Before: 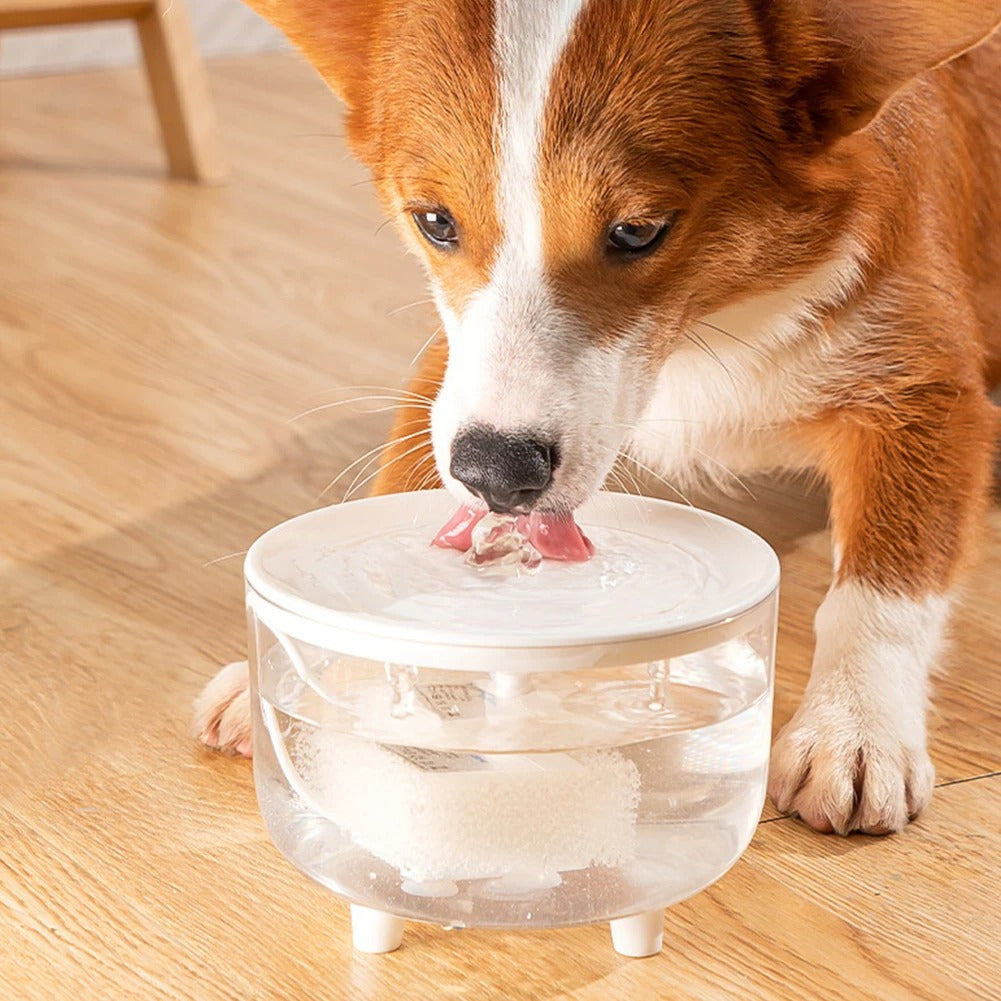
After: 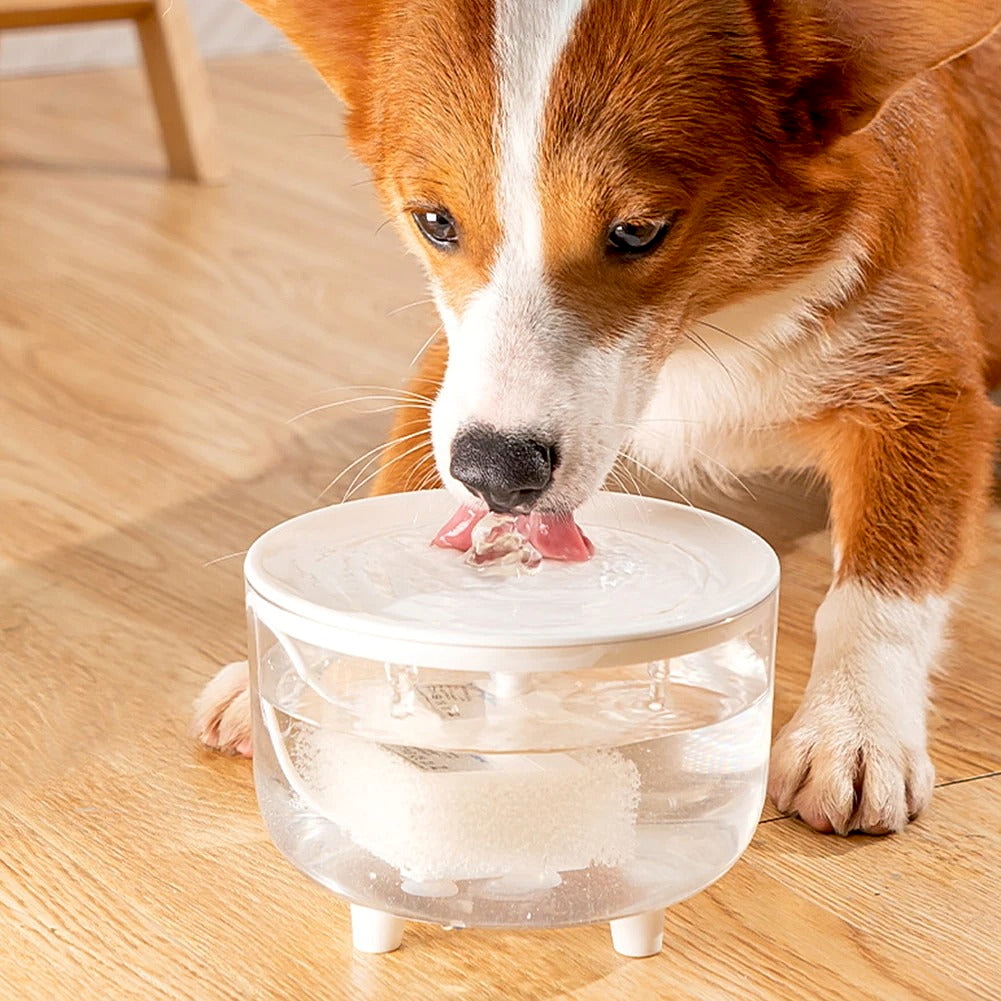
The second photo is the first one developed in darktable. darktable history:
exposure: black level correction 0.01, exposure 0.009 EV, compensate exposure bias true, compensate highlight preservation false
sharpen: amount 0.207
